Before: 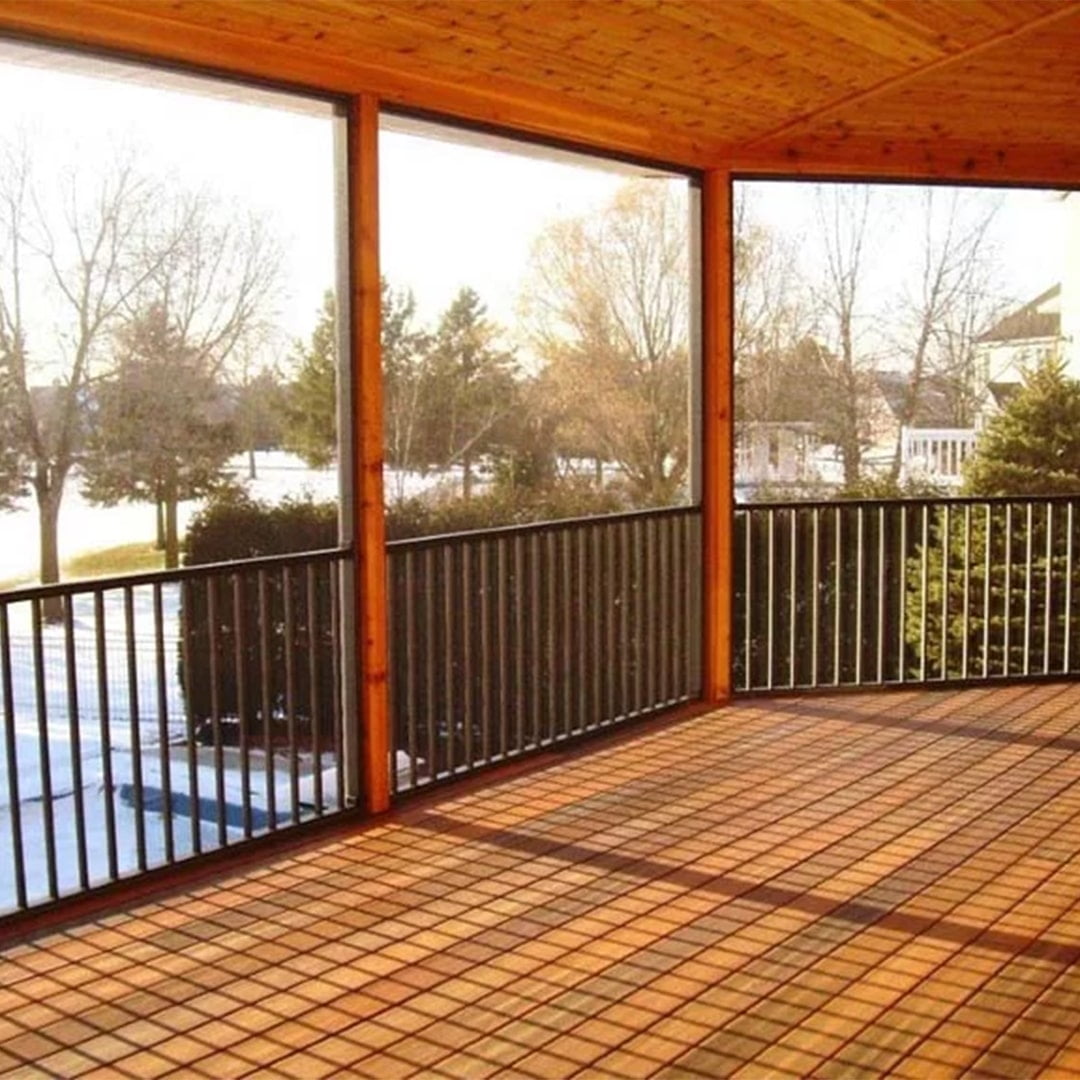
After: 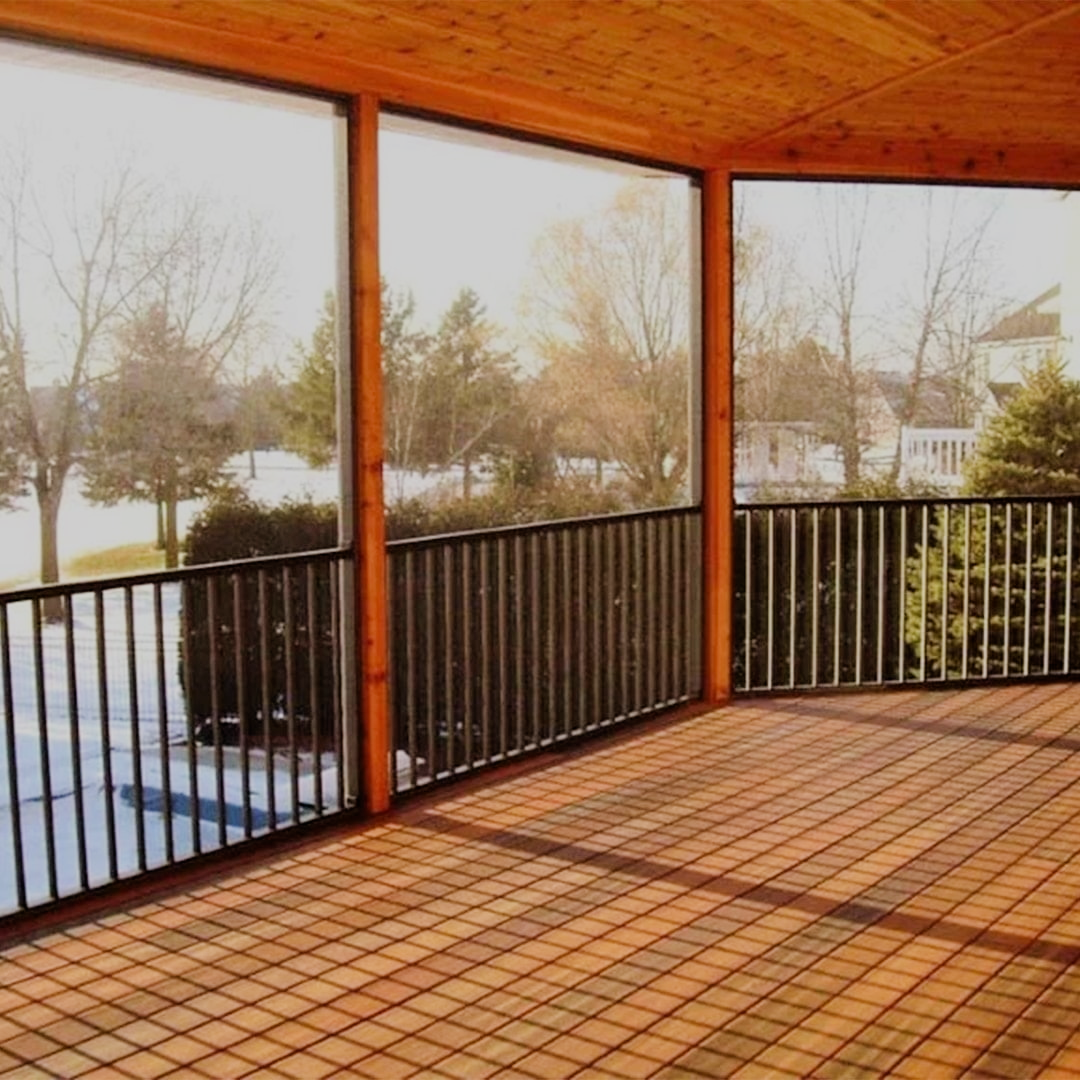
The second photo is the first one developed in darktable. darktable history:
filmic rgb: black relative exposure -7.15 EV, white relative exposure 5.36 EV, hardness 3.02
